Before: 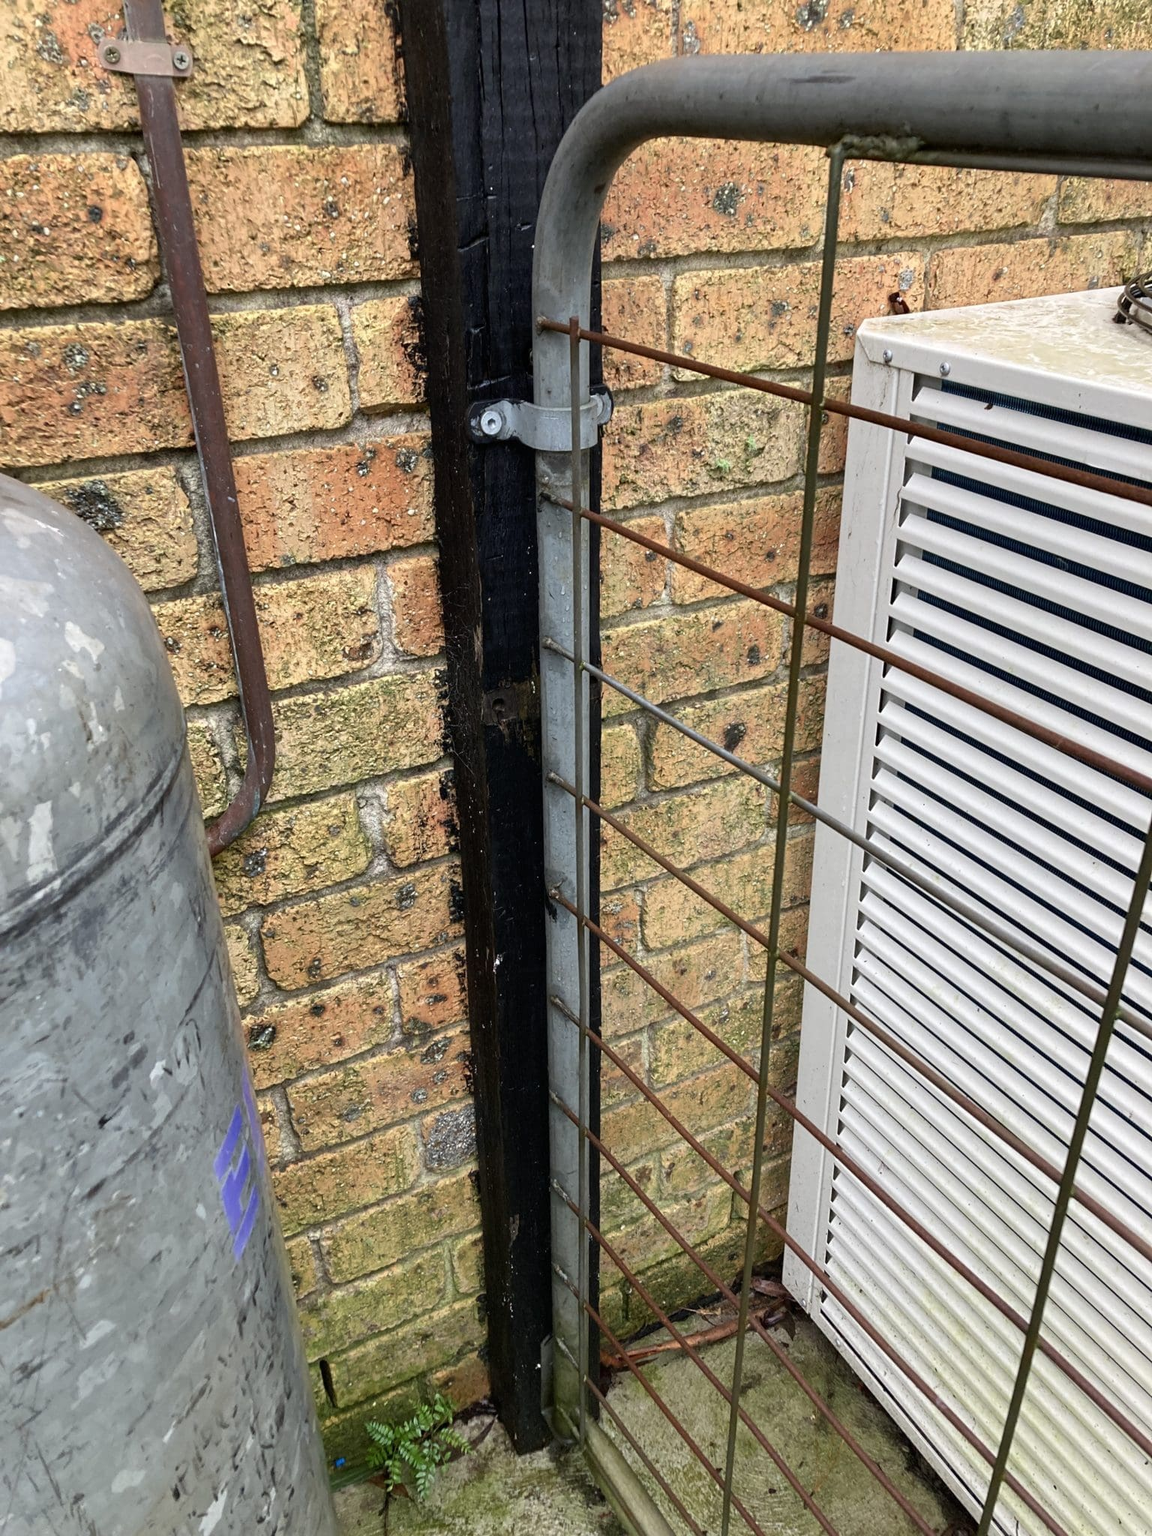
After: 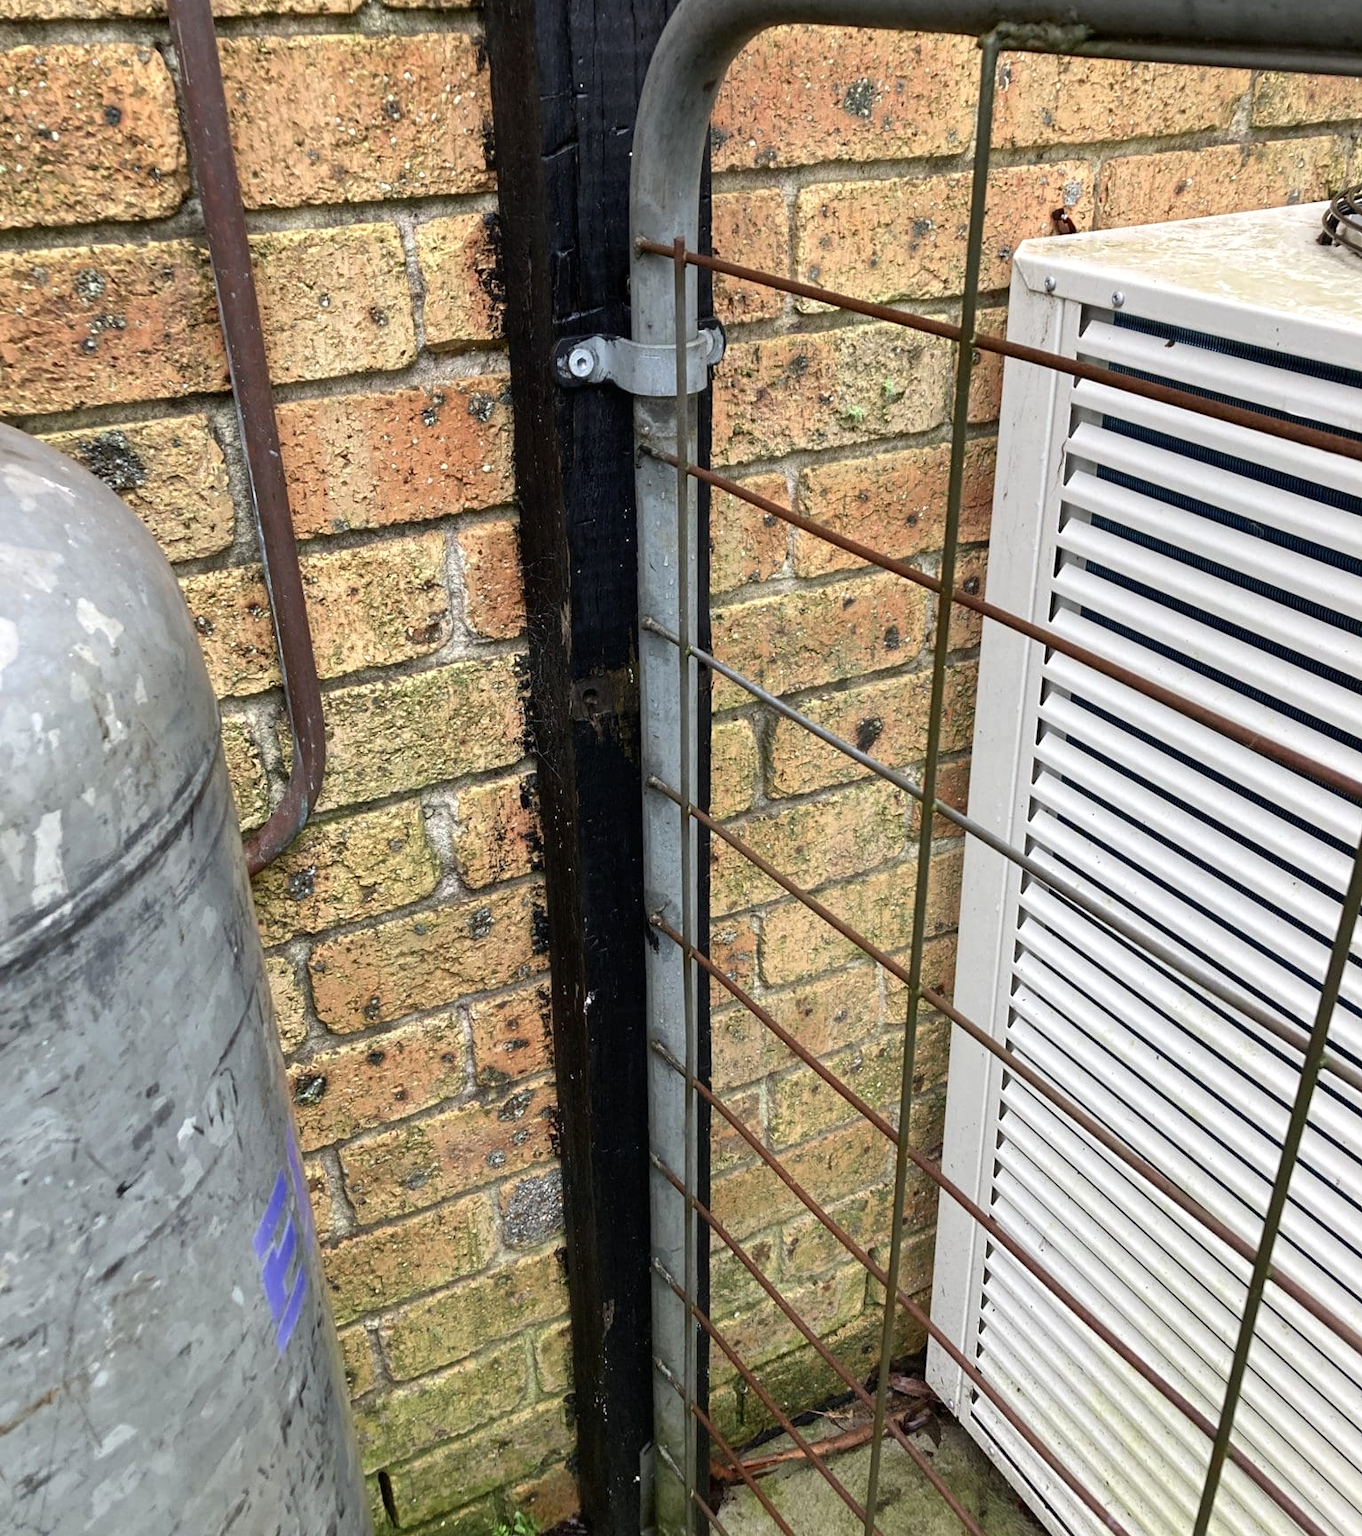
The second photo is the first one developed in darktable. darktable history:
crop: top 7.568%, bottom 7.879%
exposure: exposure 0.152 EV, compensate exposure bias true, compensate highlight preservation false
color zones: curves: ch0 [(0.25, 0.5) (0.463, 0.627) (0.484, 0.637) (0.75, 0.5)]
